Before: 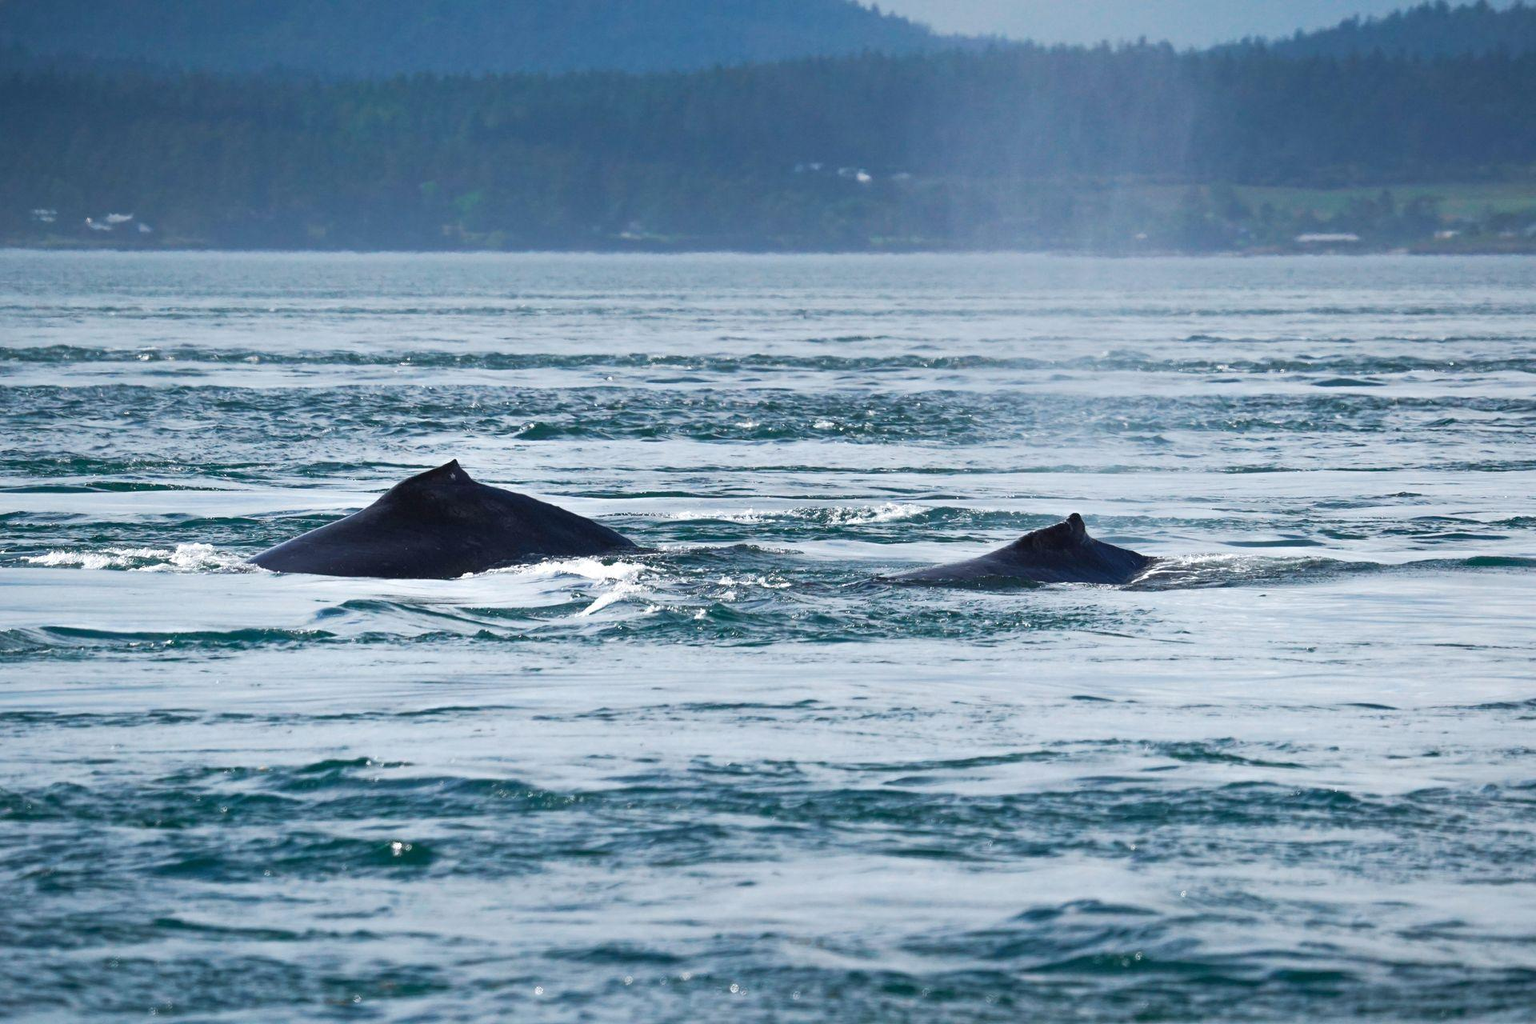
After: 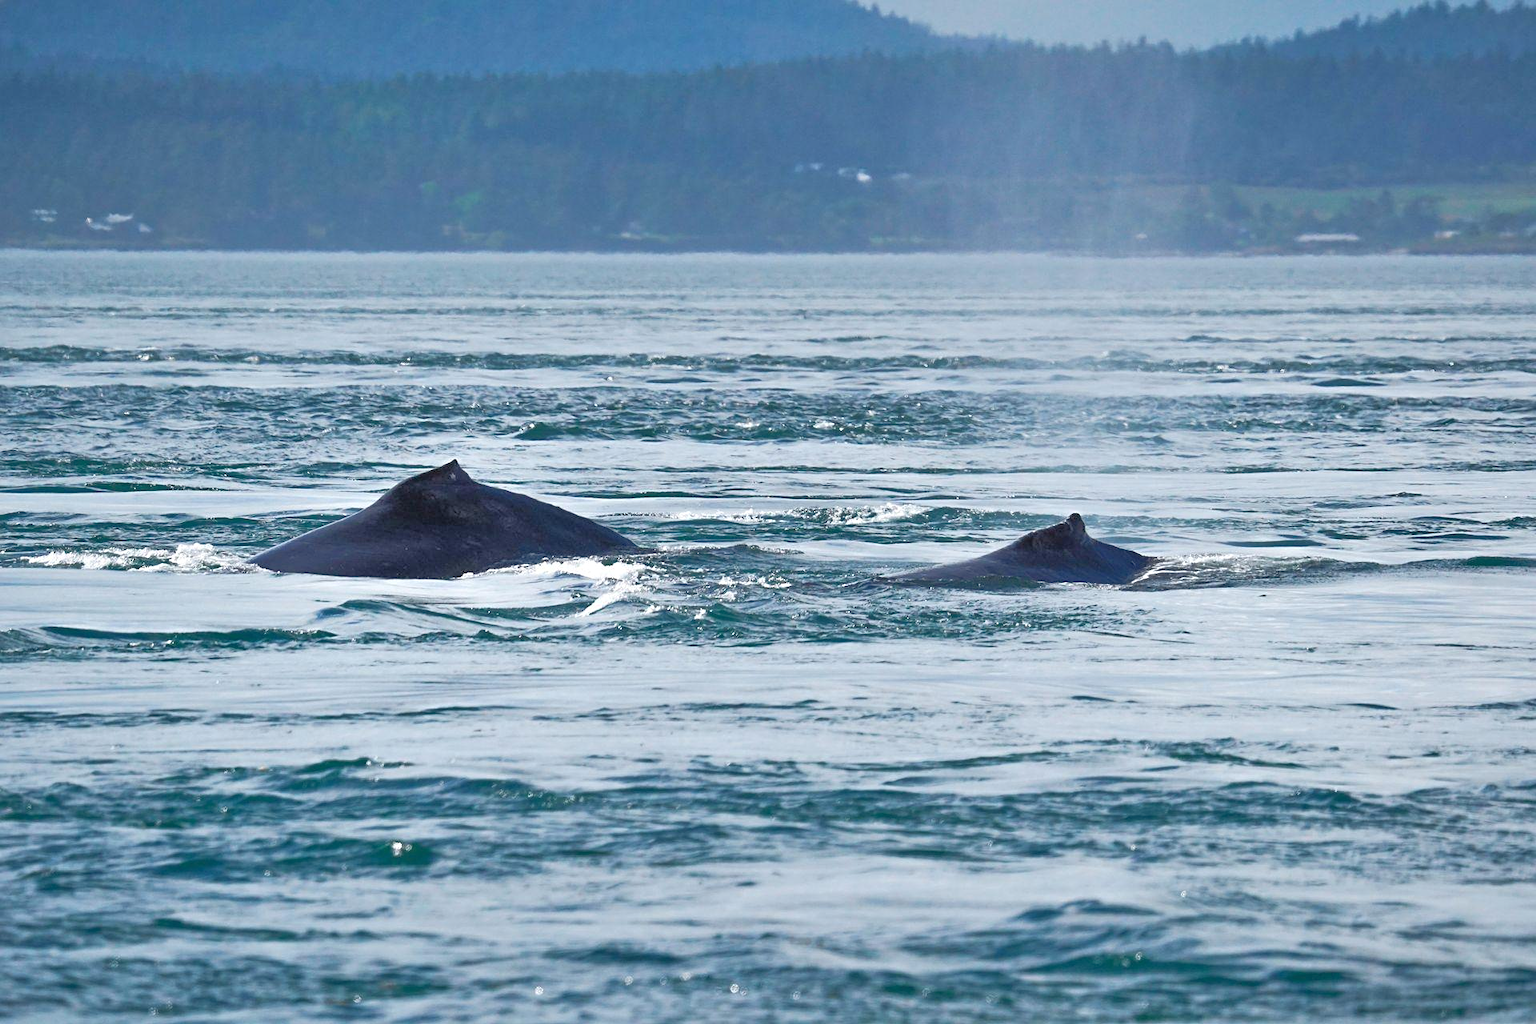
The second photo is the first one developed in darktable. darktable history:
tone equalizer: -7 EV 0.157 EV, -6 EV 0.638 EV, -5 EV 1.19 EV, -4 EV 1.35 EV, -3 EV 1.13 EV, -2 EV 0.6 EV, -1 EV 0.167 EV
sharpen: amount 0.208
